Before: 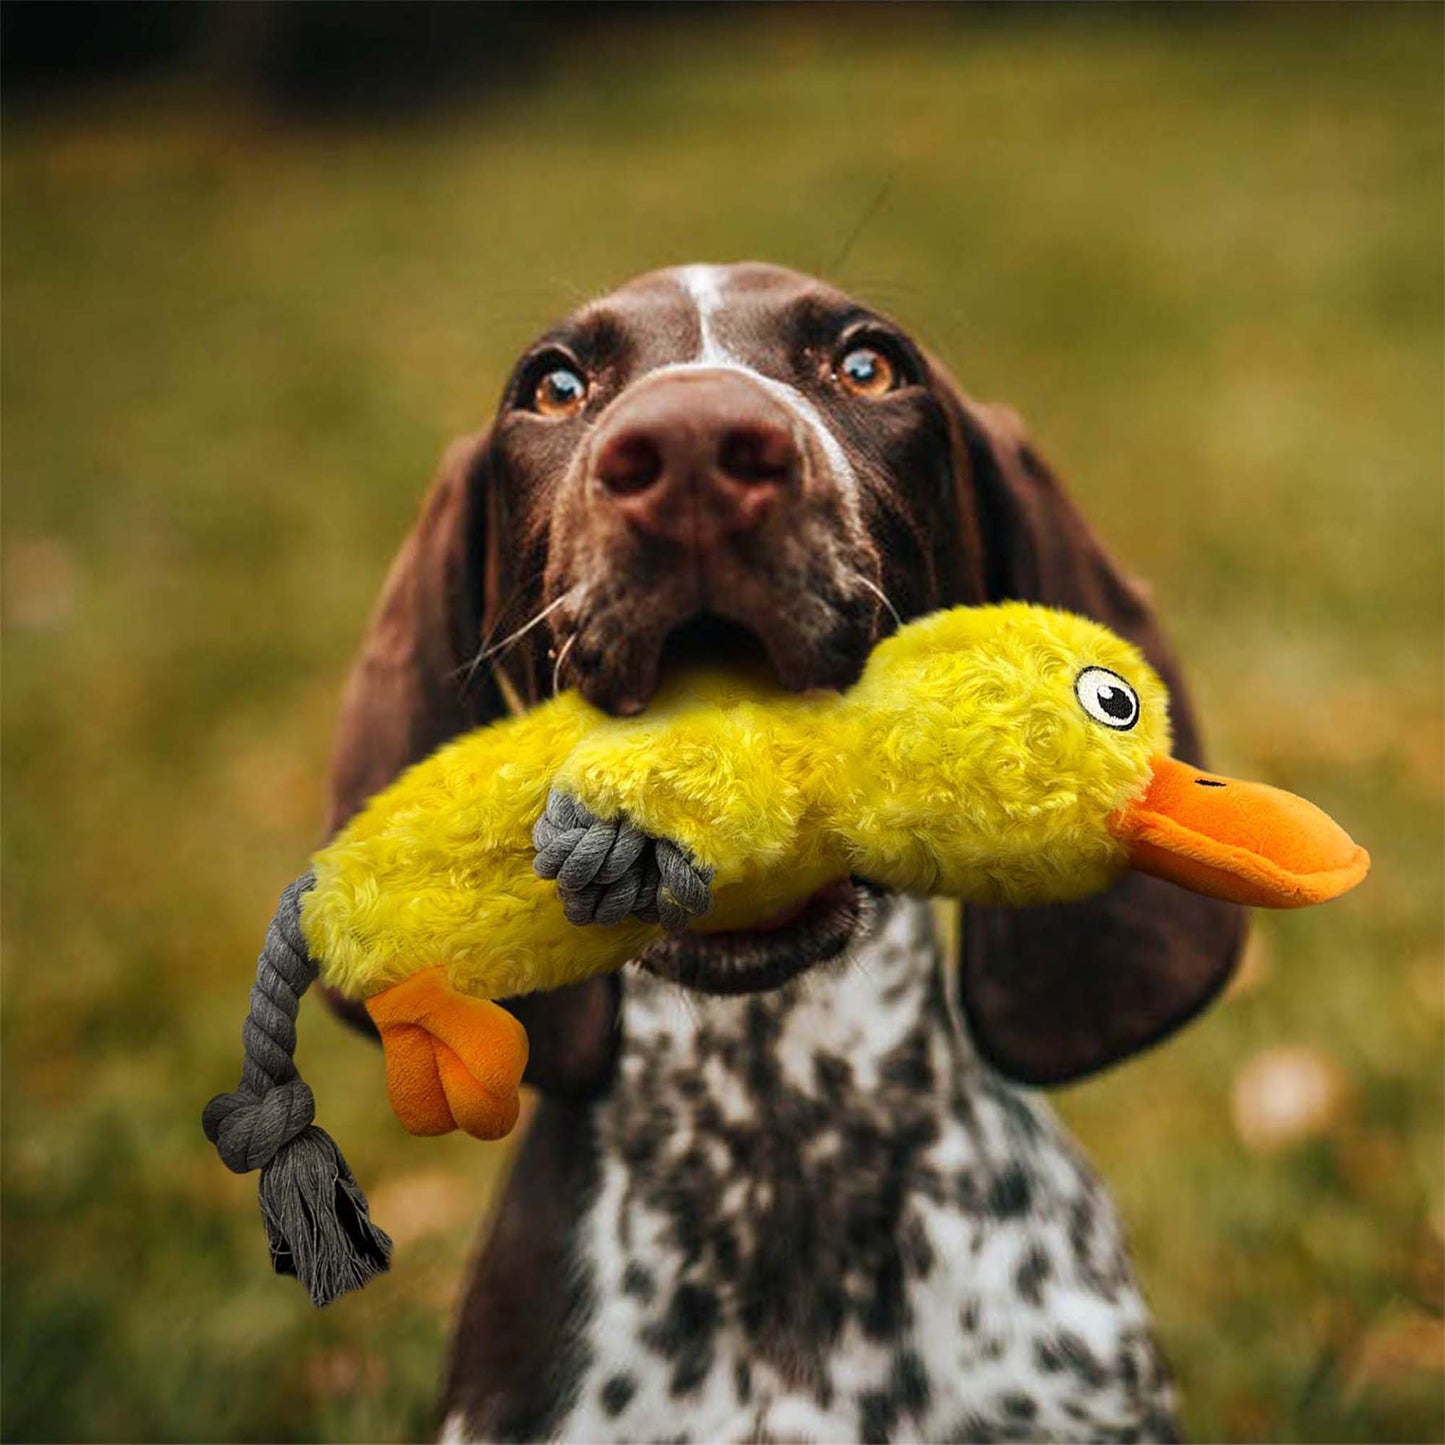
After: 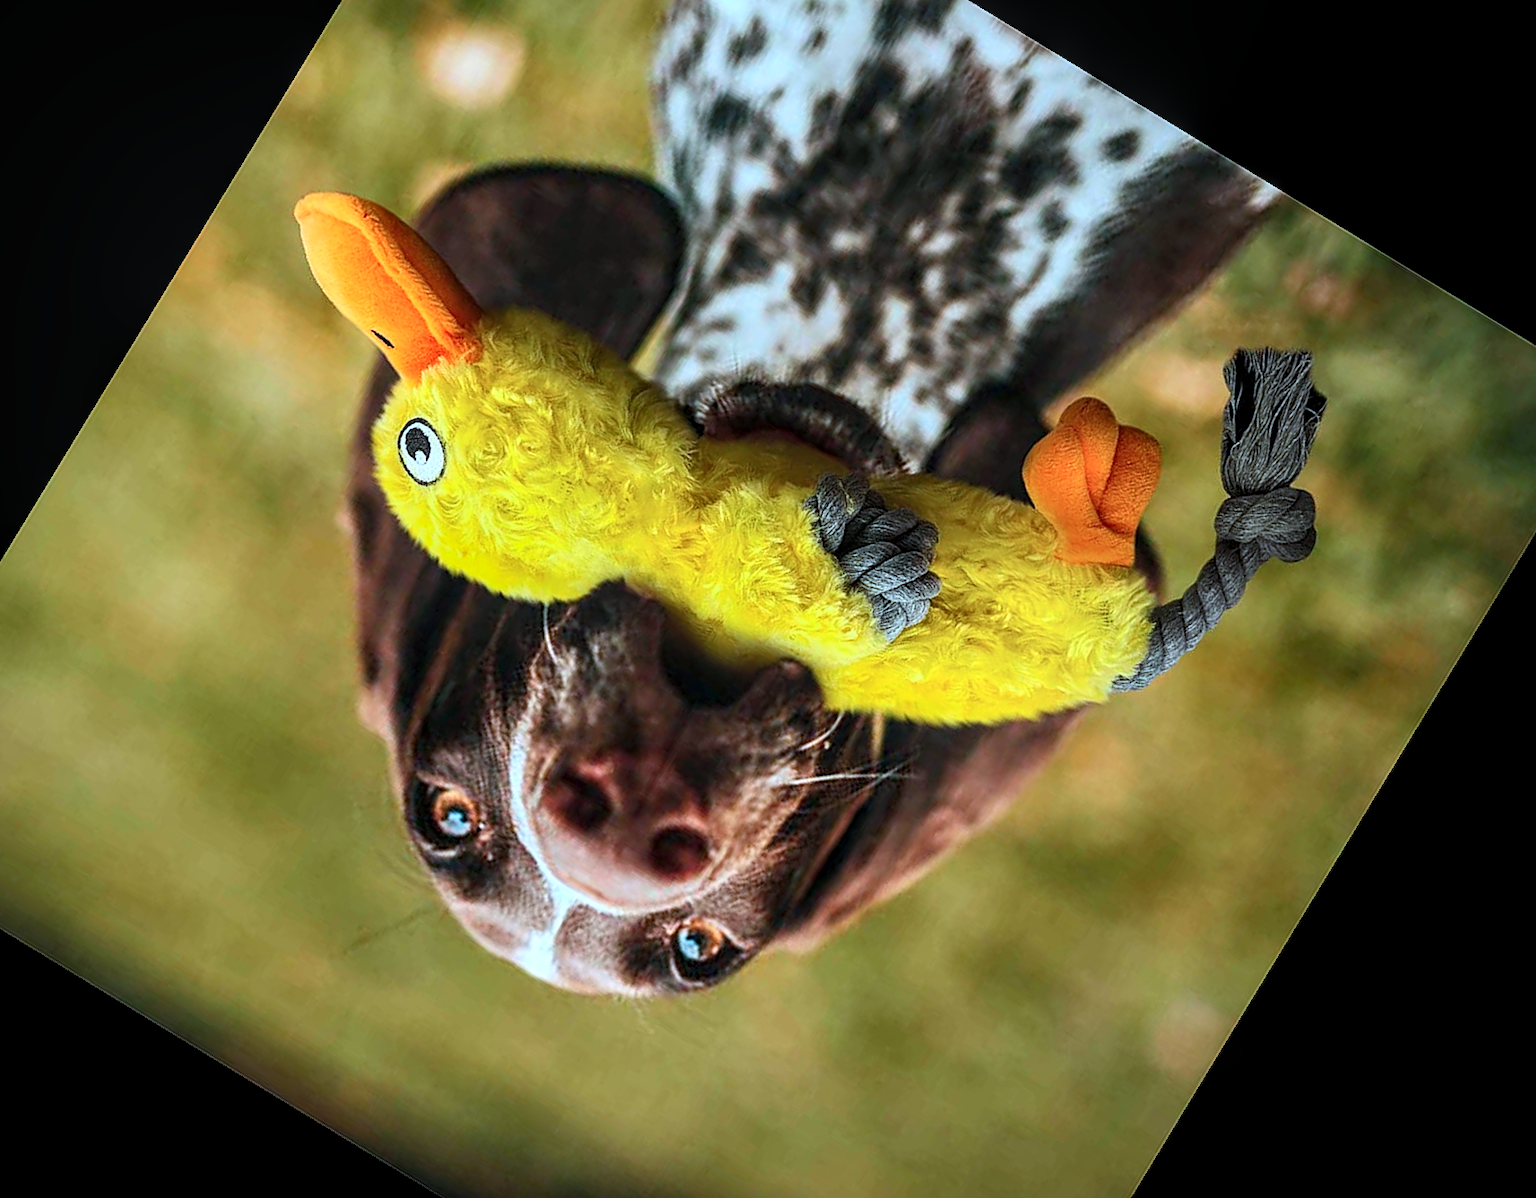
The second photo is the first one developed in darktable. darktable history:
contrast brightness saturation: contrast 0.2, brightness 0.16, saturation 0.22
sharpen: on, module defaults
tone equalizer: on, module defaults
crop and rotate: angle 148.68°, left 9.111%, top 15.603%, right 4.588%, bottom 17.041%
local contrast: on, module defaults
color correction: highlights a* -9.73, highlights b* -21.22
